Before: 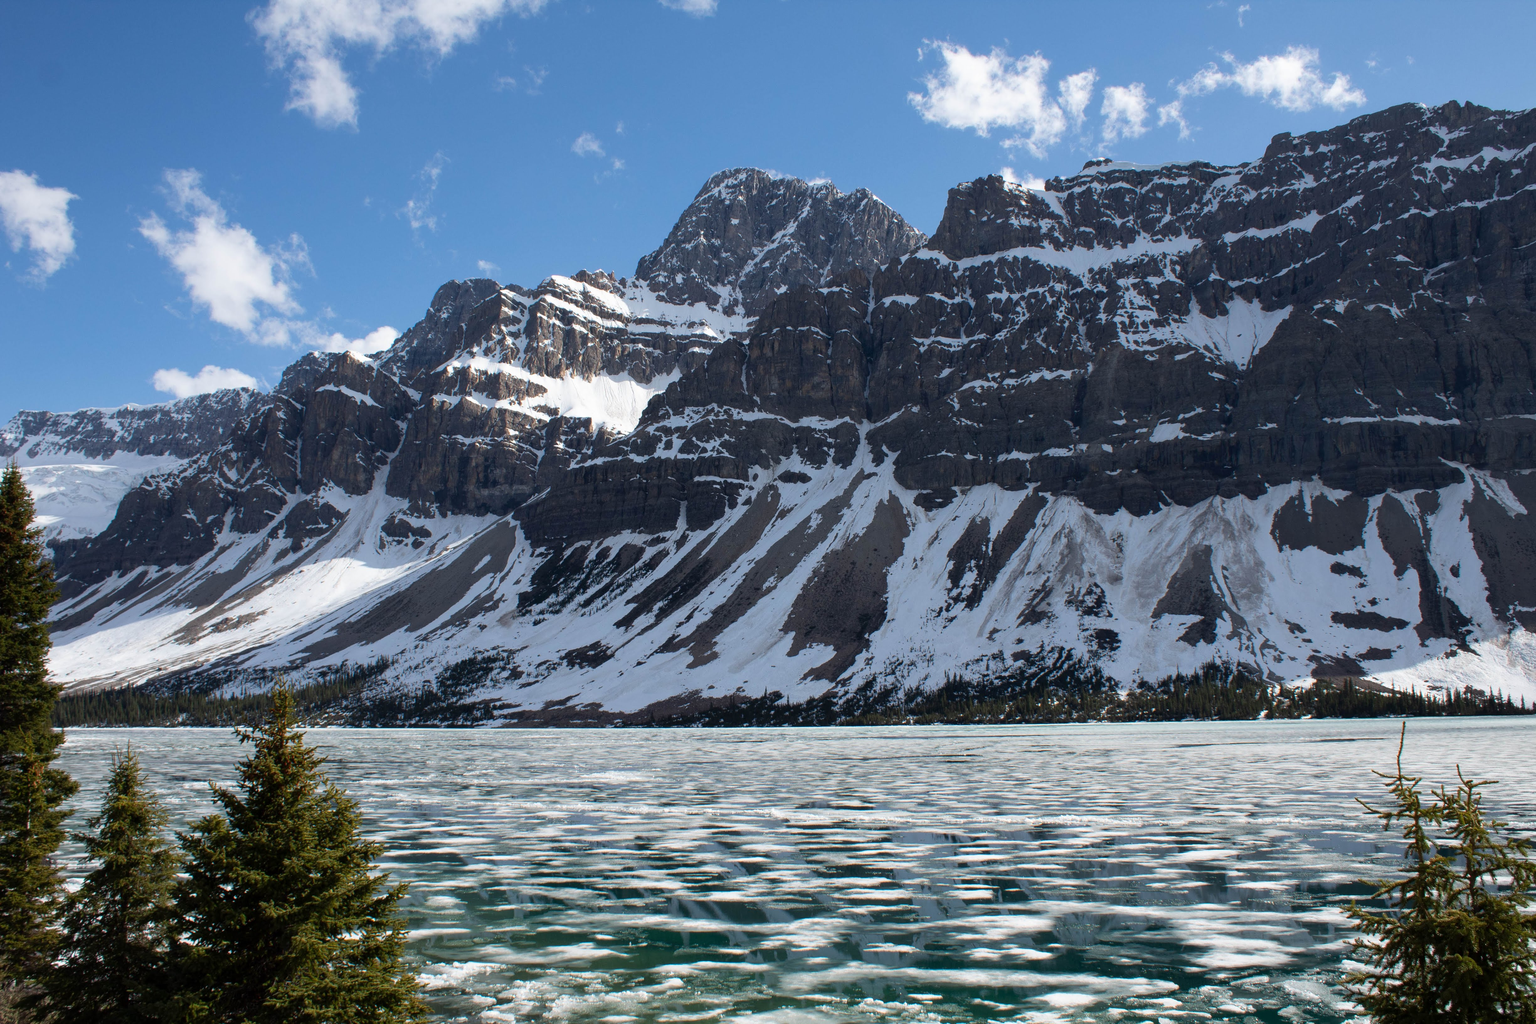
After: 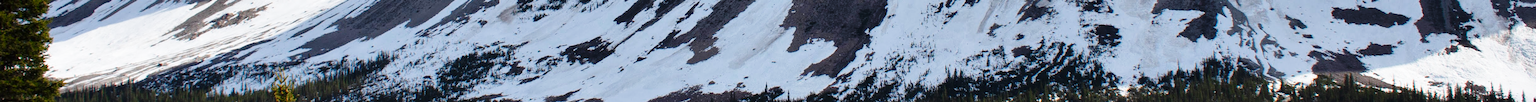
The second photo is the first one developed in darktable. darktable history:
color zones: curves: ch0 [(0.25, 0.5) (0.347, 0.092) (0.75, 0.5)]; ch1 [(0.25, 0.5) (0.33, 0.51) (0.75, 0.5)]
crop and rotate: top 59.084%, bottom 30.916%
shadows and highlights: shadows 5, soften with gaussian
base curve: curves: ch0 [(0, 0) (0.028, 0.03) (0.121, 0.232) (0.46, 0.748) (0.859, 0.968) (1, 1)], preserve colors none
